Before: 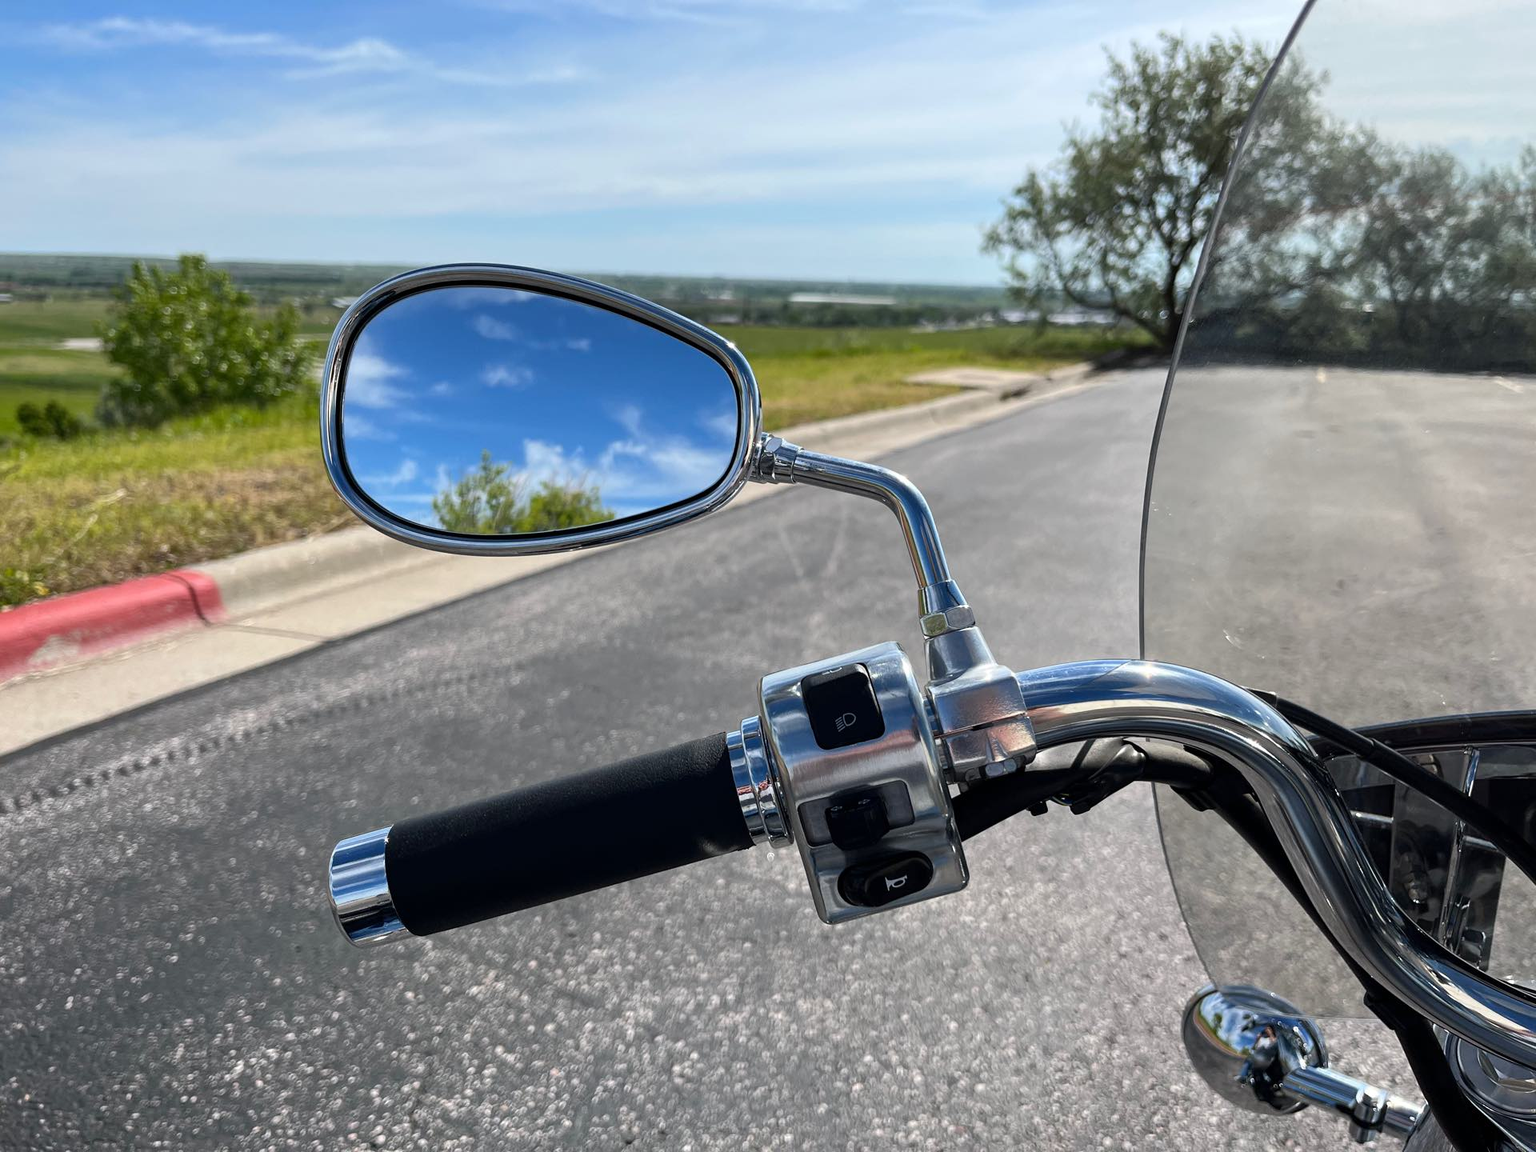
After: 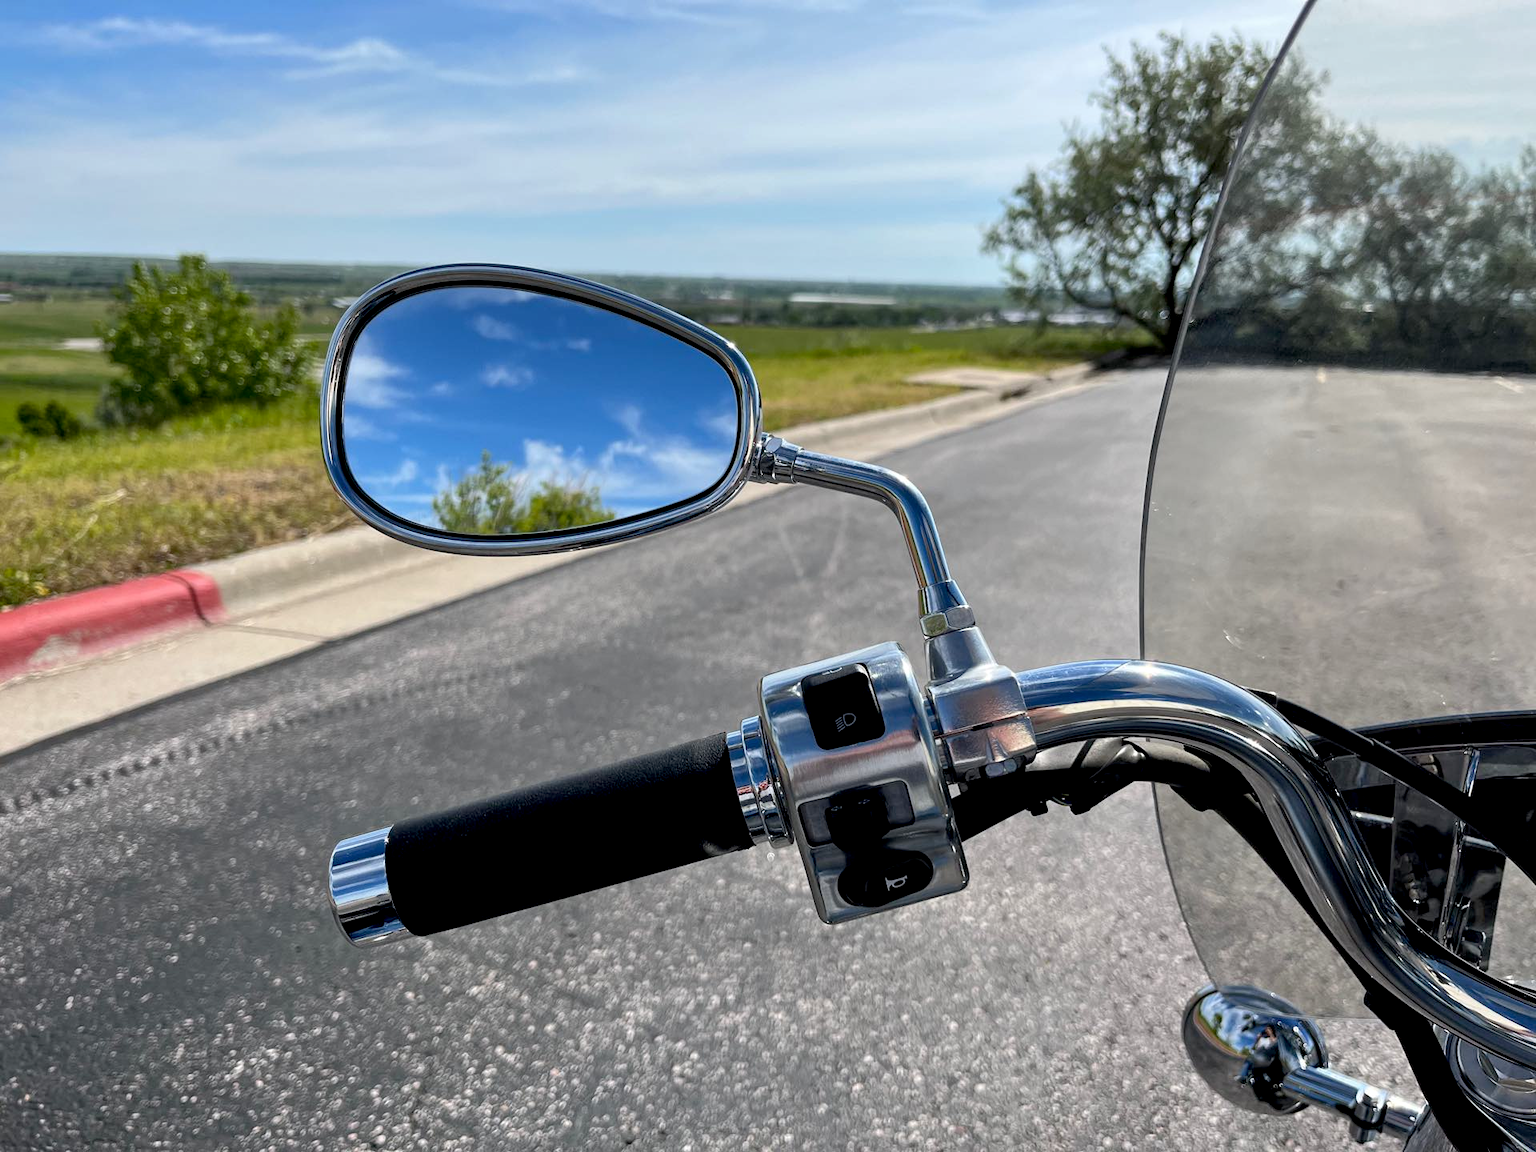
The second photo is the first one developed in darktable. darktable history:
tone equalizer: on, module defaults
exposure: black level correction 0.009, compensate highlight preservation false
shadows and highlights: shadows 37.27, highlights -28.18, soften with gaussian
